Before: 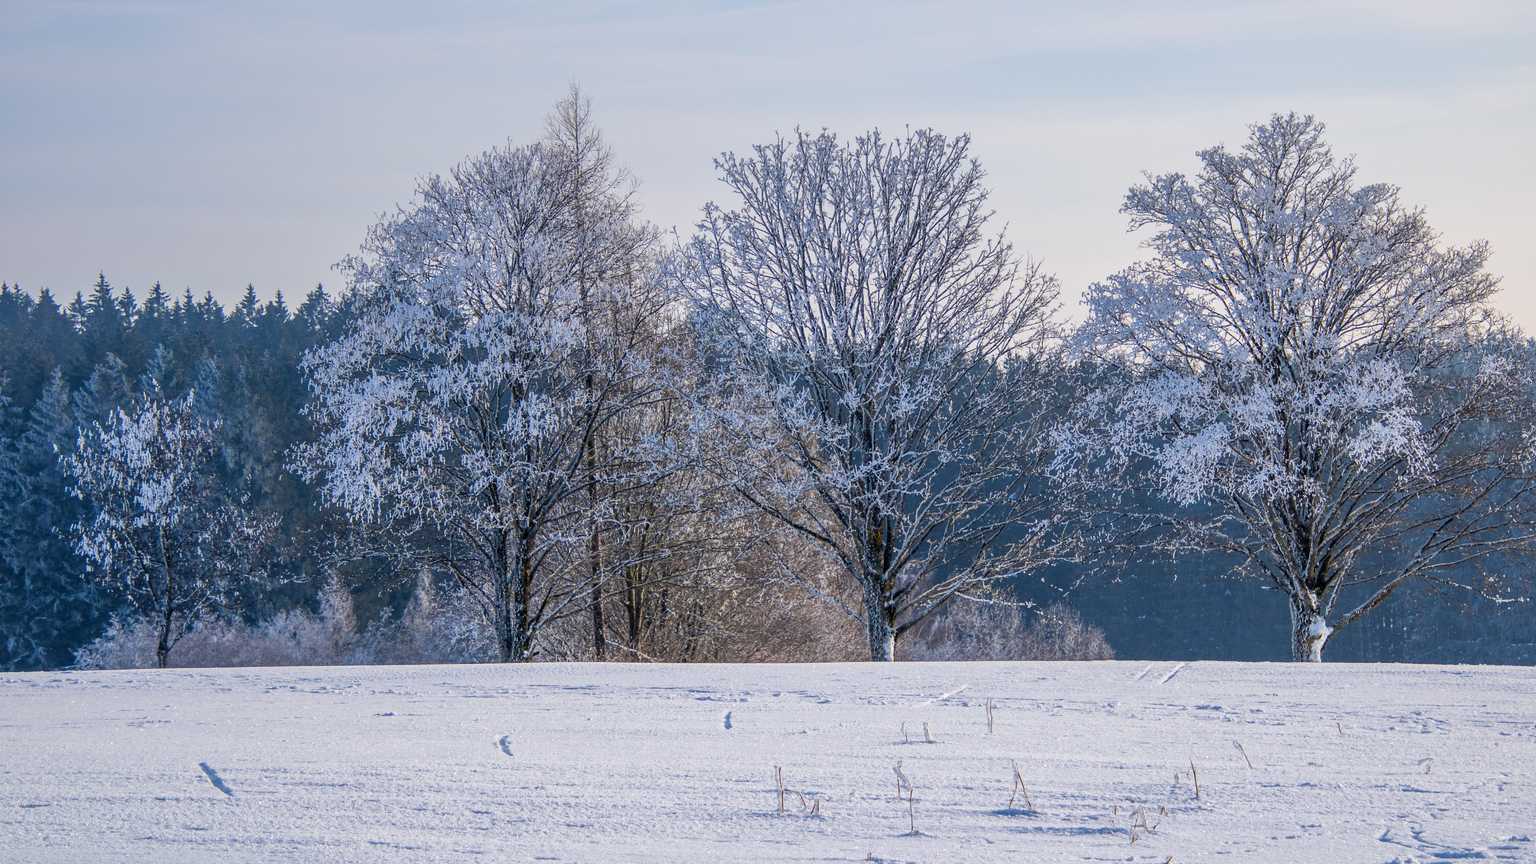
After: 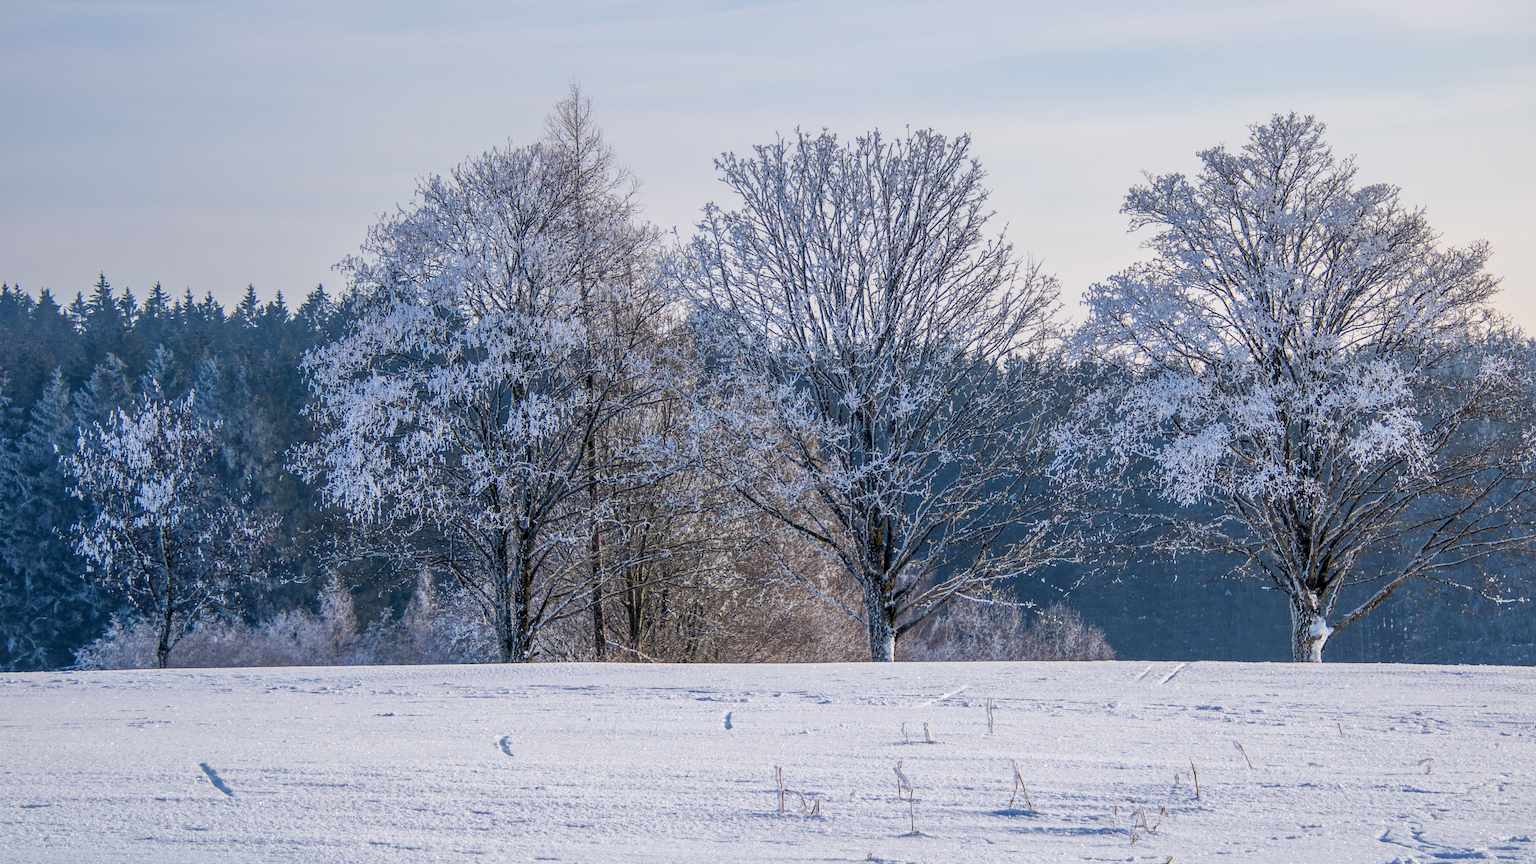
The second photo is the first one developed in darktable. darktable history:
local contrast: highlights 100%, shadows 100%, detail 120%, midtone range 0.2
